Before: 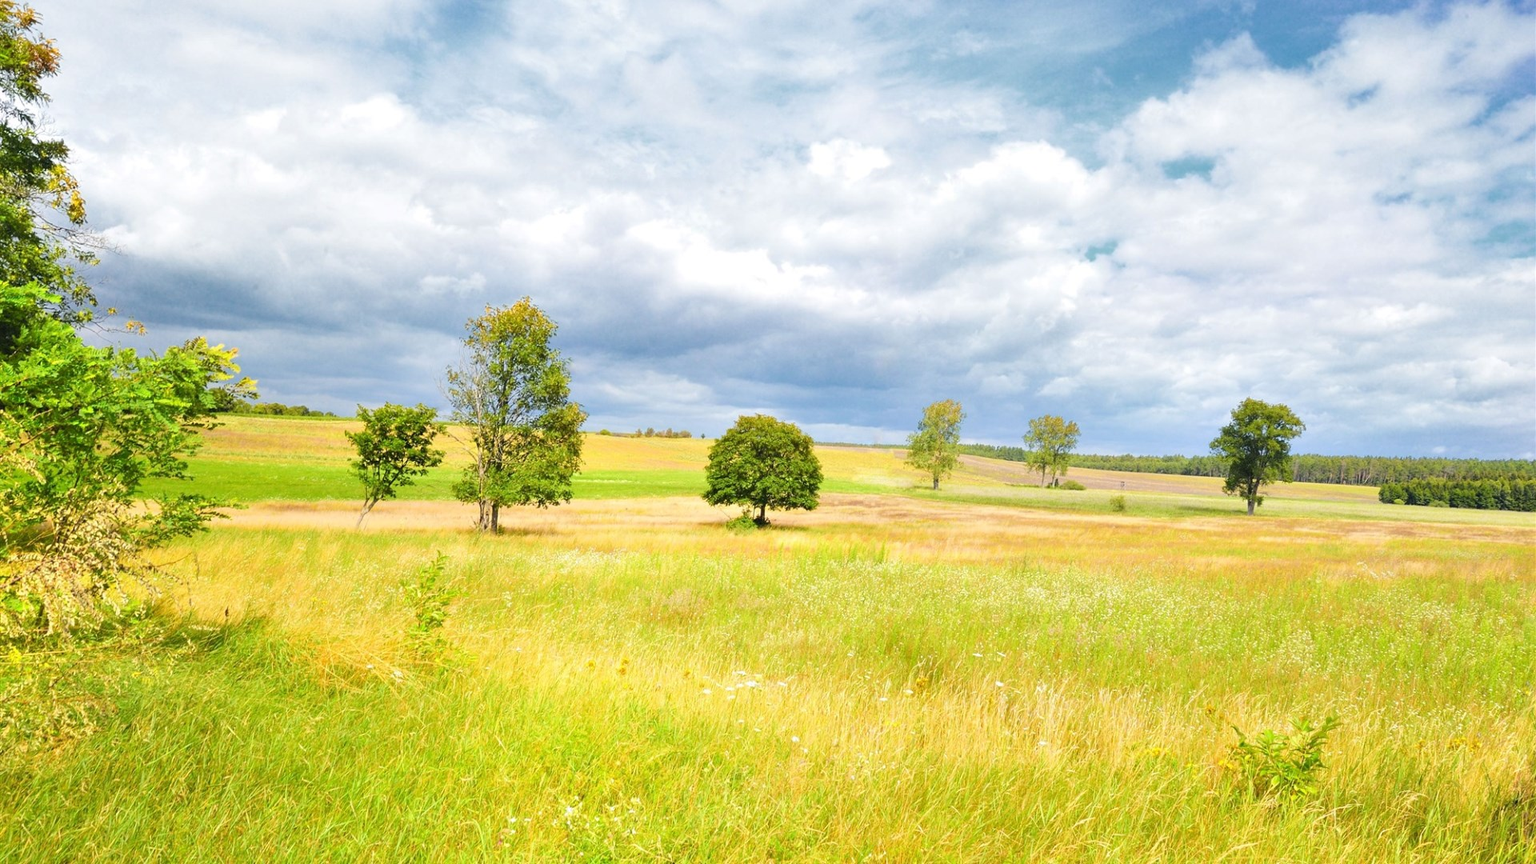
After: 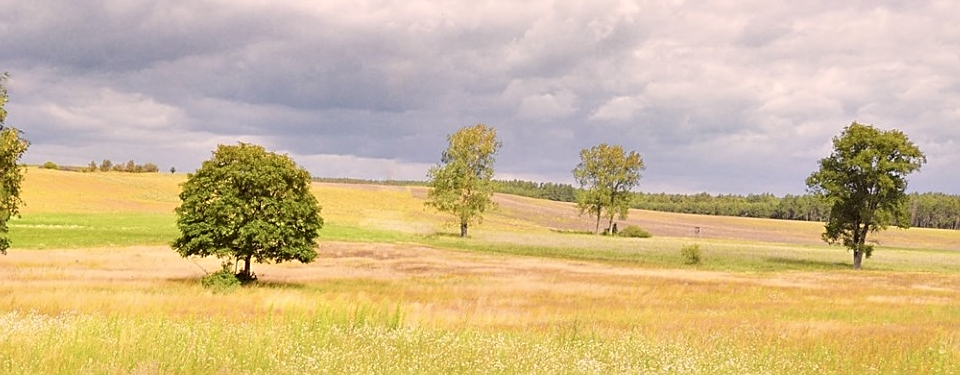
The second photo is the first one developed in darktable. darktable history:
exposure: exposure -0.174 EV, compensate exposure bias true, compensate highlight preservation false
sharpen: on, module defaults
crop: left 36.802%, top 34.745%, right 13.163%, bottom 30.458%
color correction: highlights a* 10.21, highlights b* 9.68, shadows a* 8.42, shadows b* 8.09, saturation 0.77
